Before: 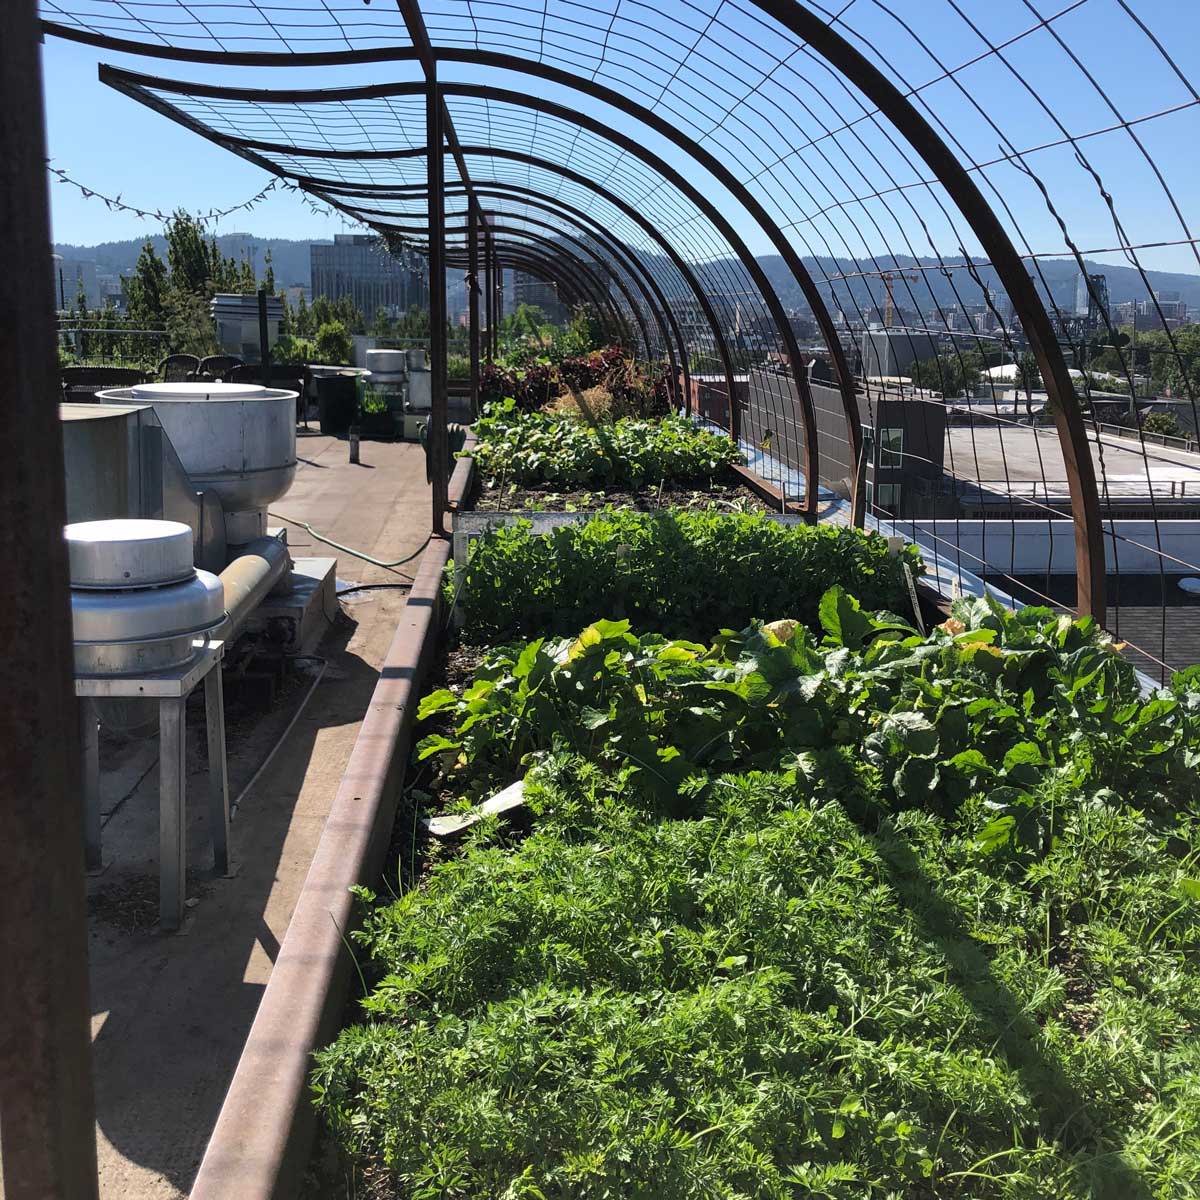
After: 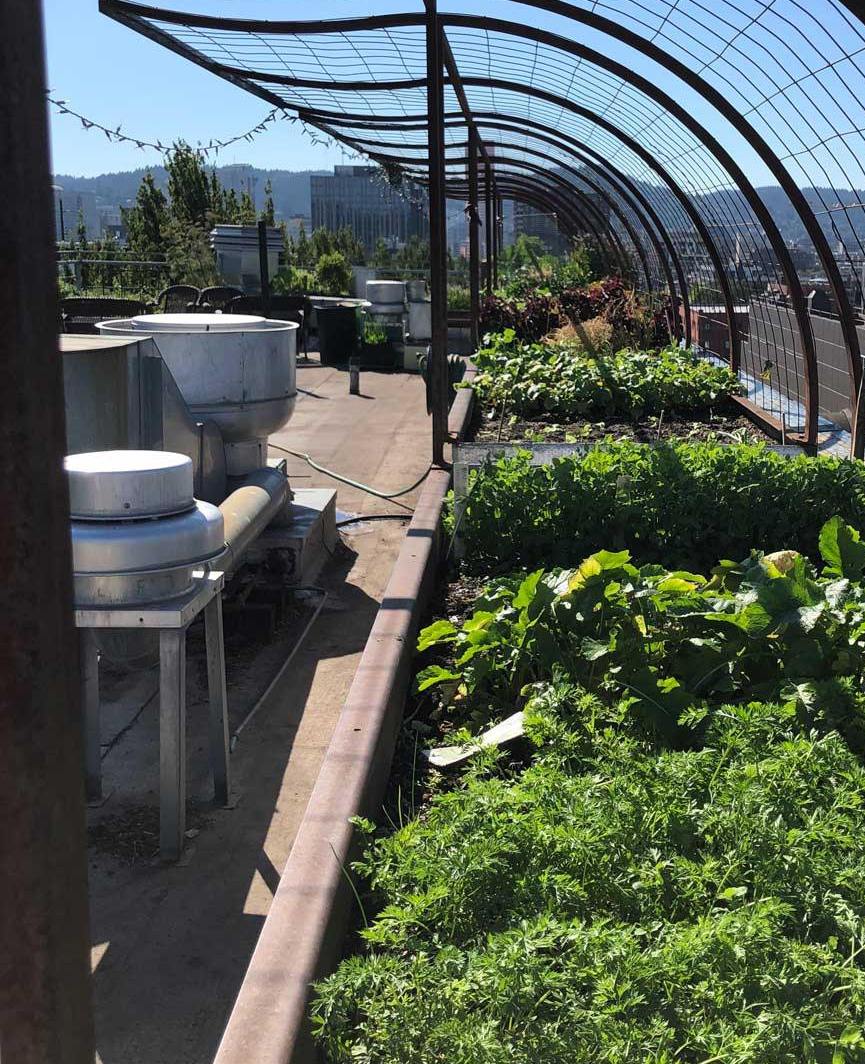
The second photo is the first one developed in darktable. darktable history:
crop: top 5.756%, right 27.889%, bottom 5.556%
